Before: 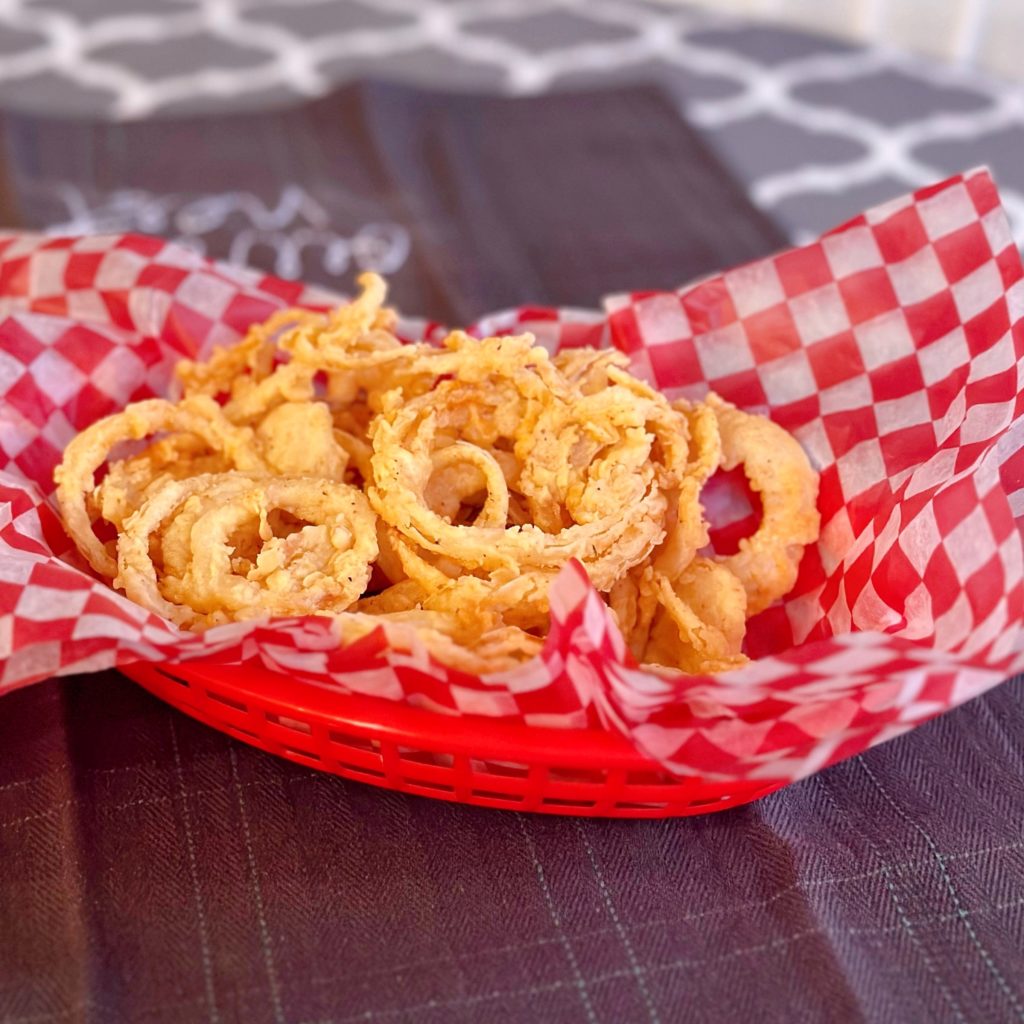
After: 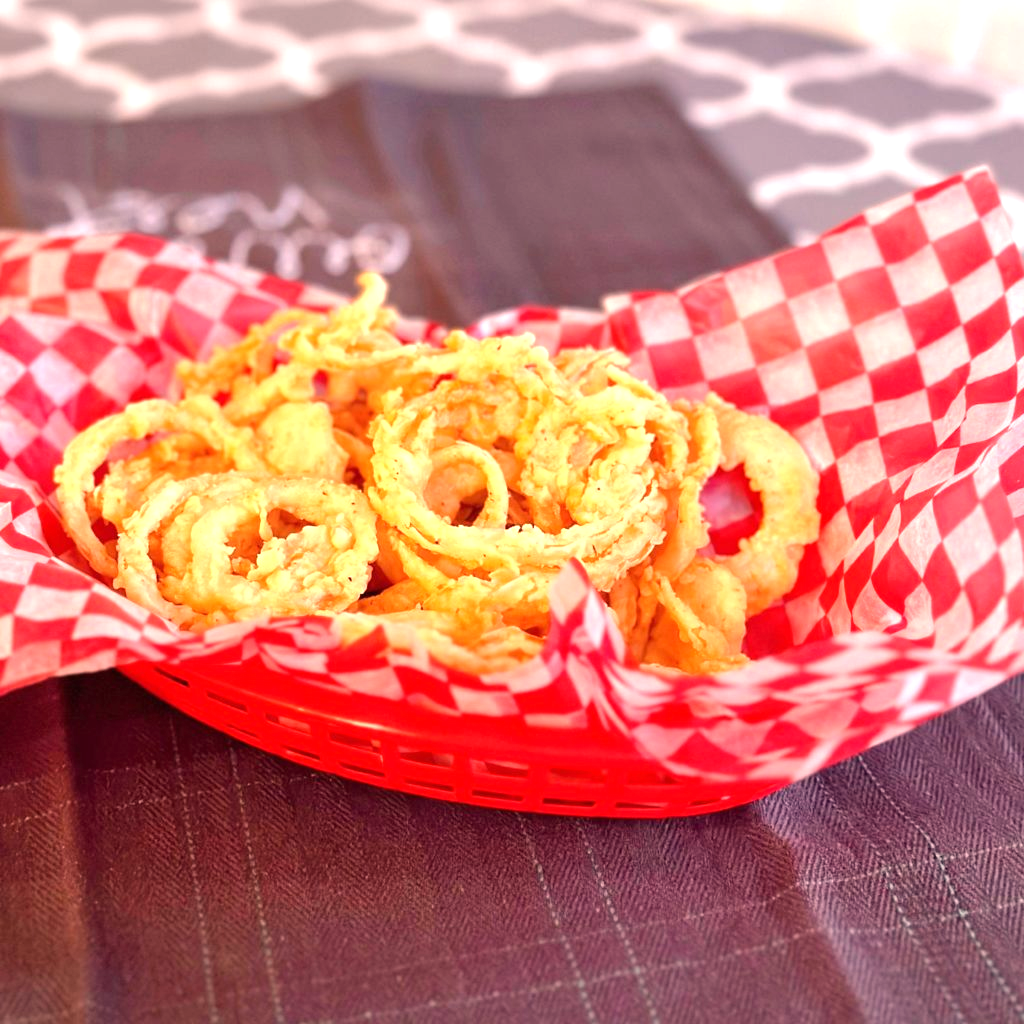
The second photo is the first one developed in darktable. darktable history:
exposure: black level correction 0, exposure 0.7 EV, compensate exposure bias true, compensate highlight preservation false
white balance: red 1.127, blue 0.943
